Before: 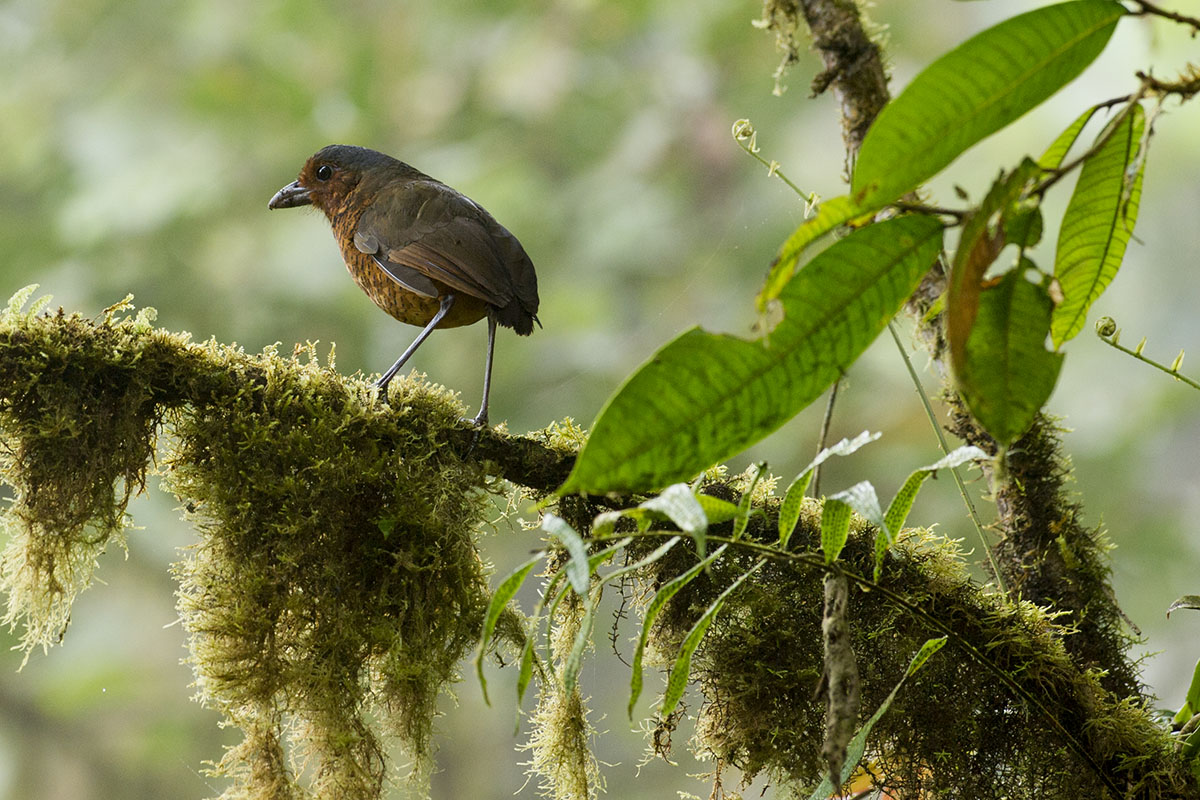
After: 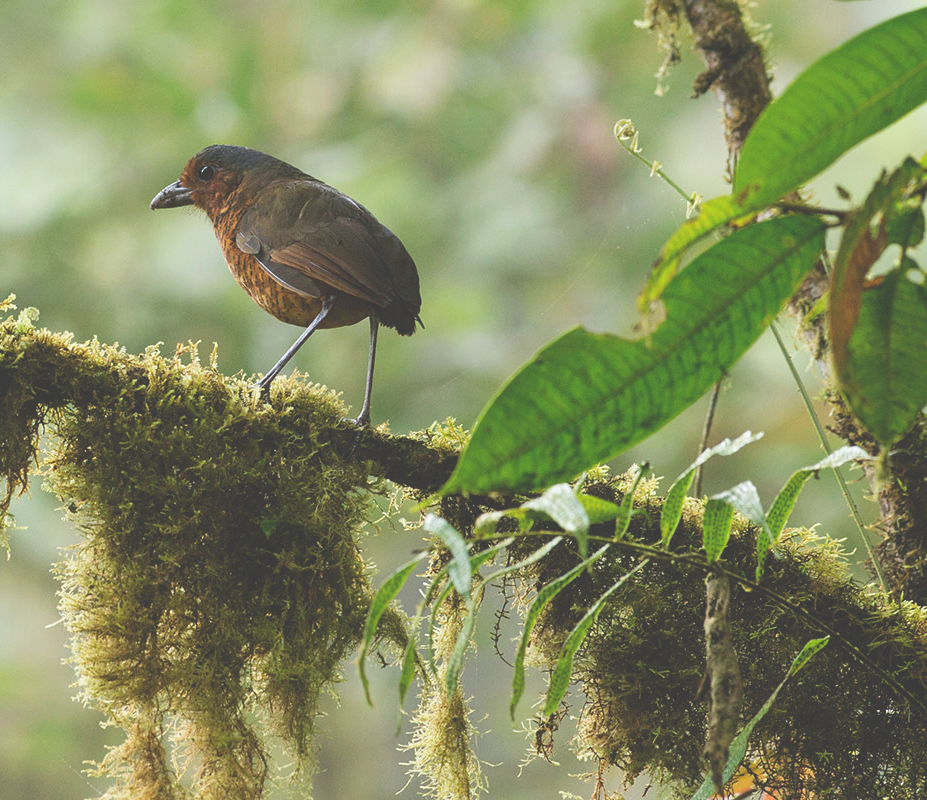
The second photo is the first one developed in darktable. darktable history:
crop: left 9.876%, right 12.863%
exposure: black level correction -0.042, exposure 0.065 EV, compensate highlight preservation false
